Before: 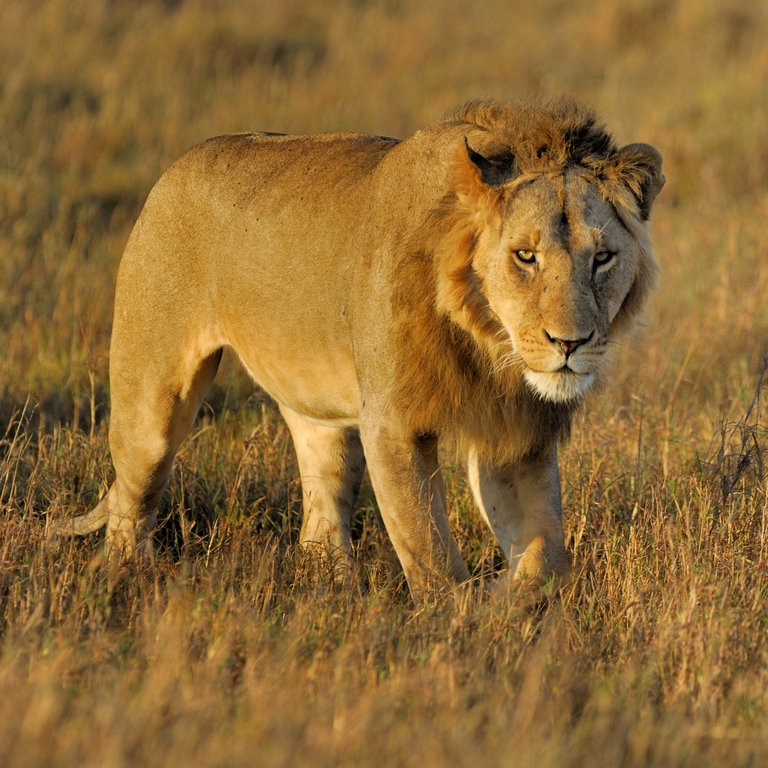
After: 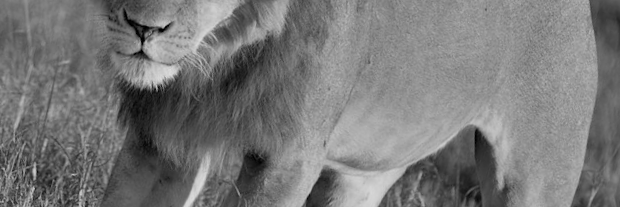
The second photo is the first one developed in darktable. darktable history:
crop and rotate: angle 16.12°, top 30.835%, bottom 35.653%
bloom: size 3%, threshold 100%, strength 0%
monochrome: a -92.57, b 58.91
velvia: on, module defaults
